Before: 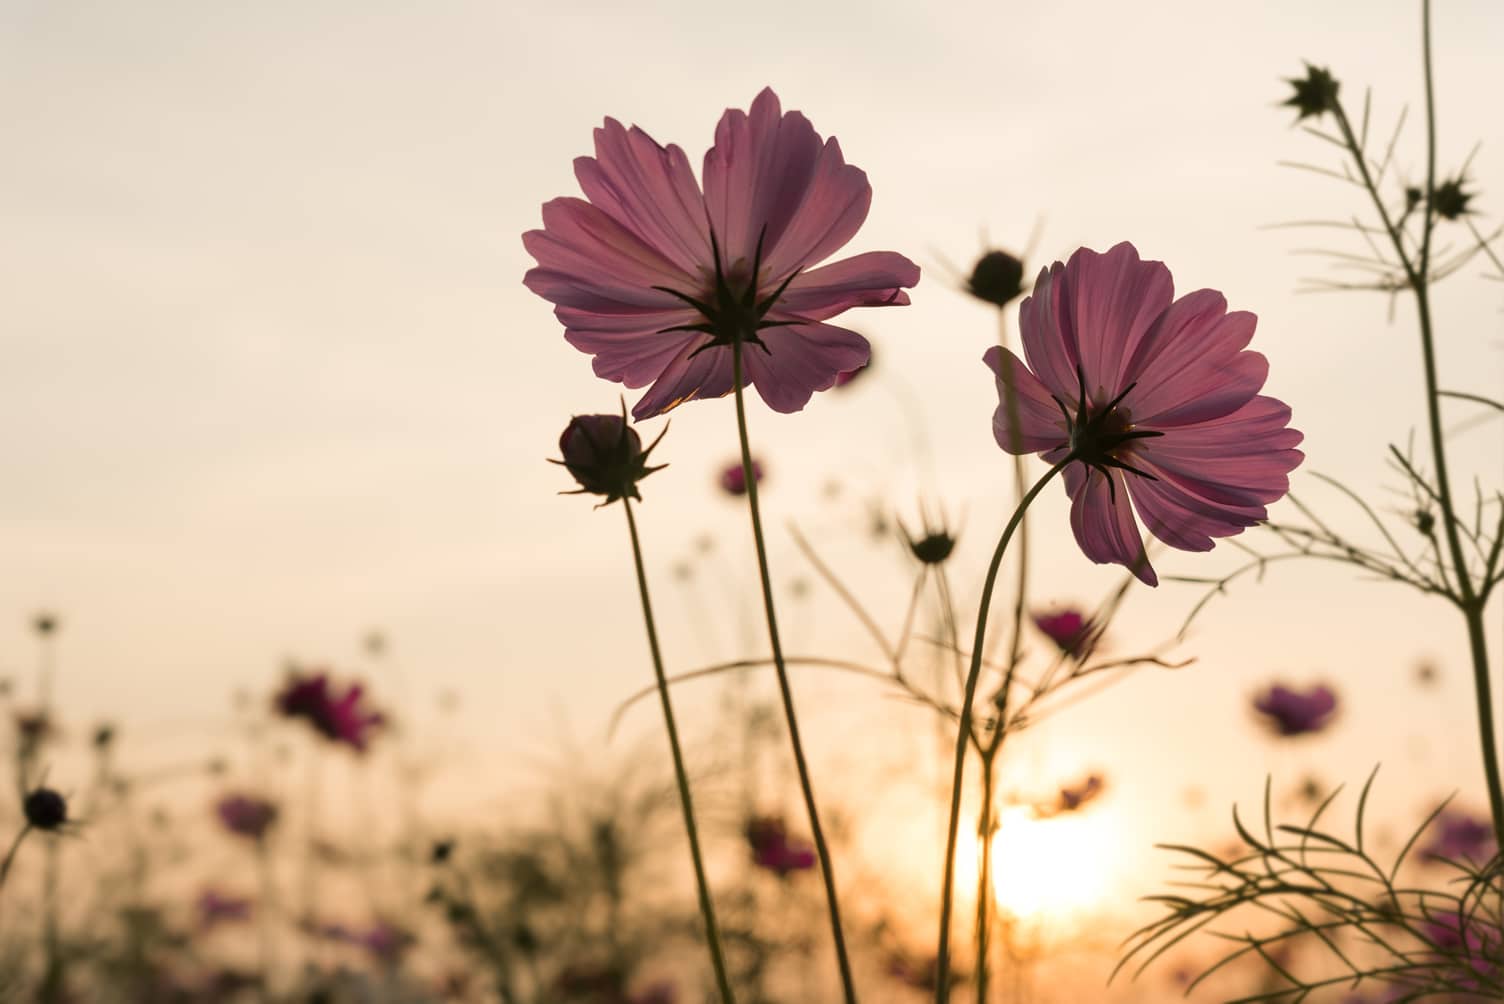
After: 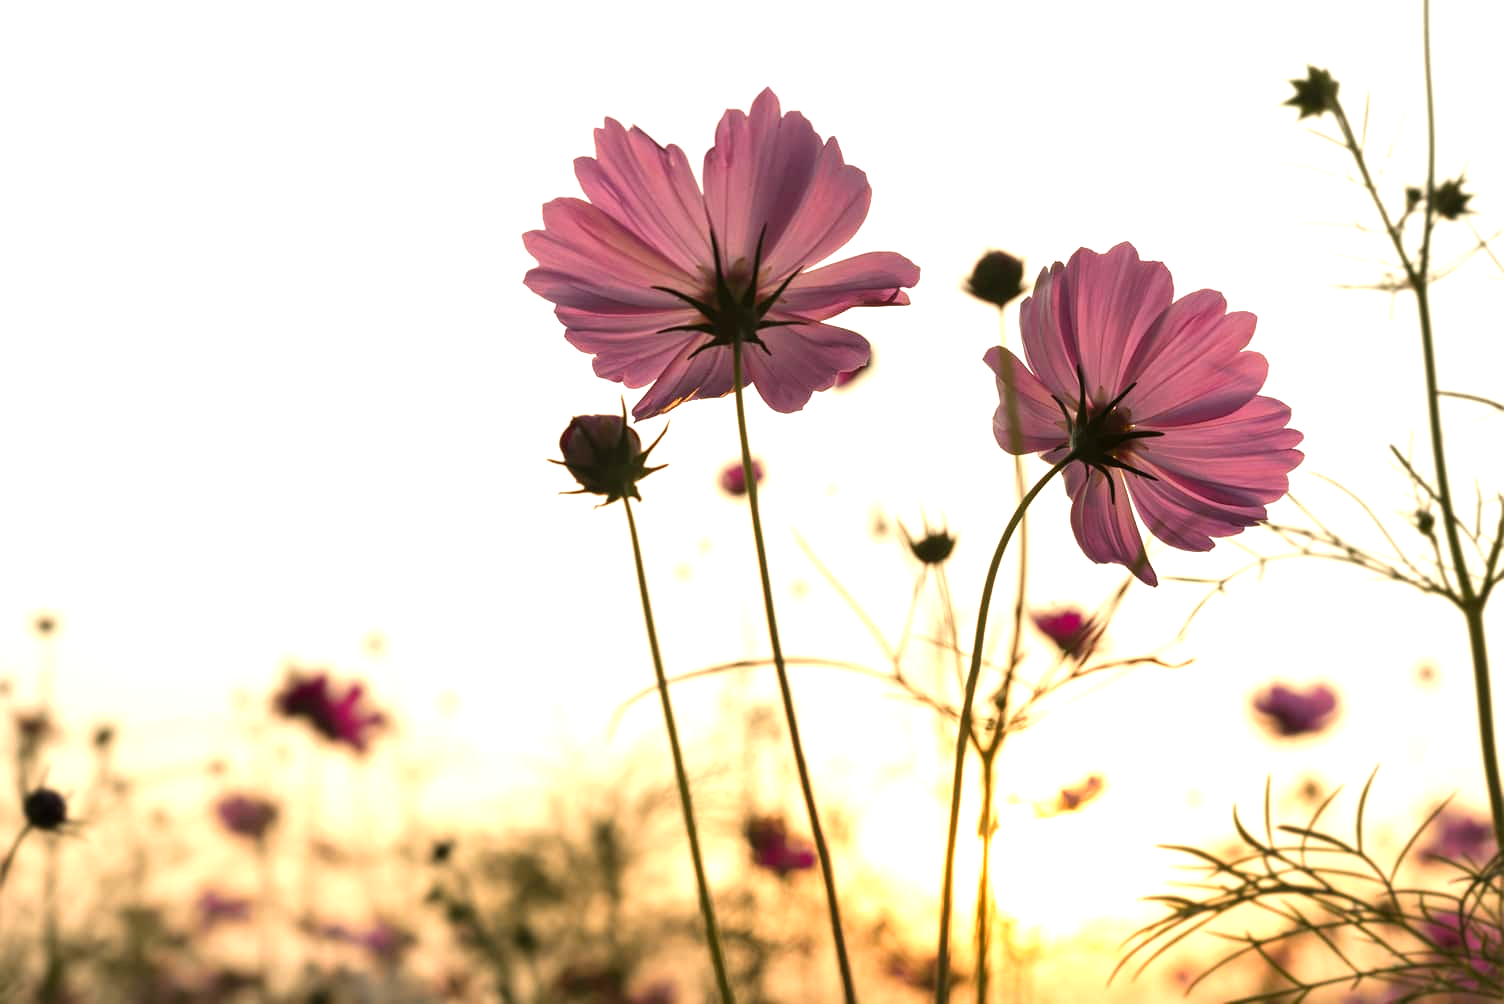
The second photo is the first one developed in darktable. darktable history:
levels: levels [0, 0.374, 0.749]
color zones: curves: ch0 [(0, 0.5) (0.143, 0.5) (0.286, 0.5) (0.429, 0.495) (0.571, 0.437) (0.714, 0.44) (0.857, 0.496) (1, 0.5)]
